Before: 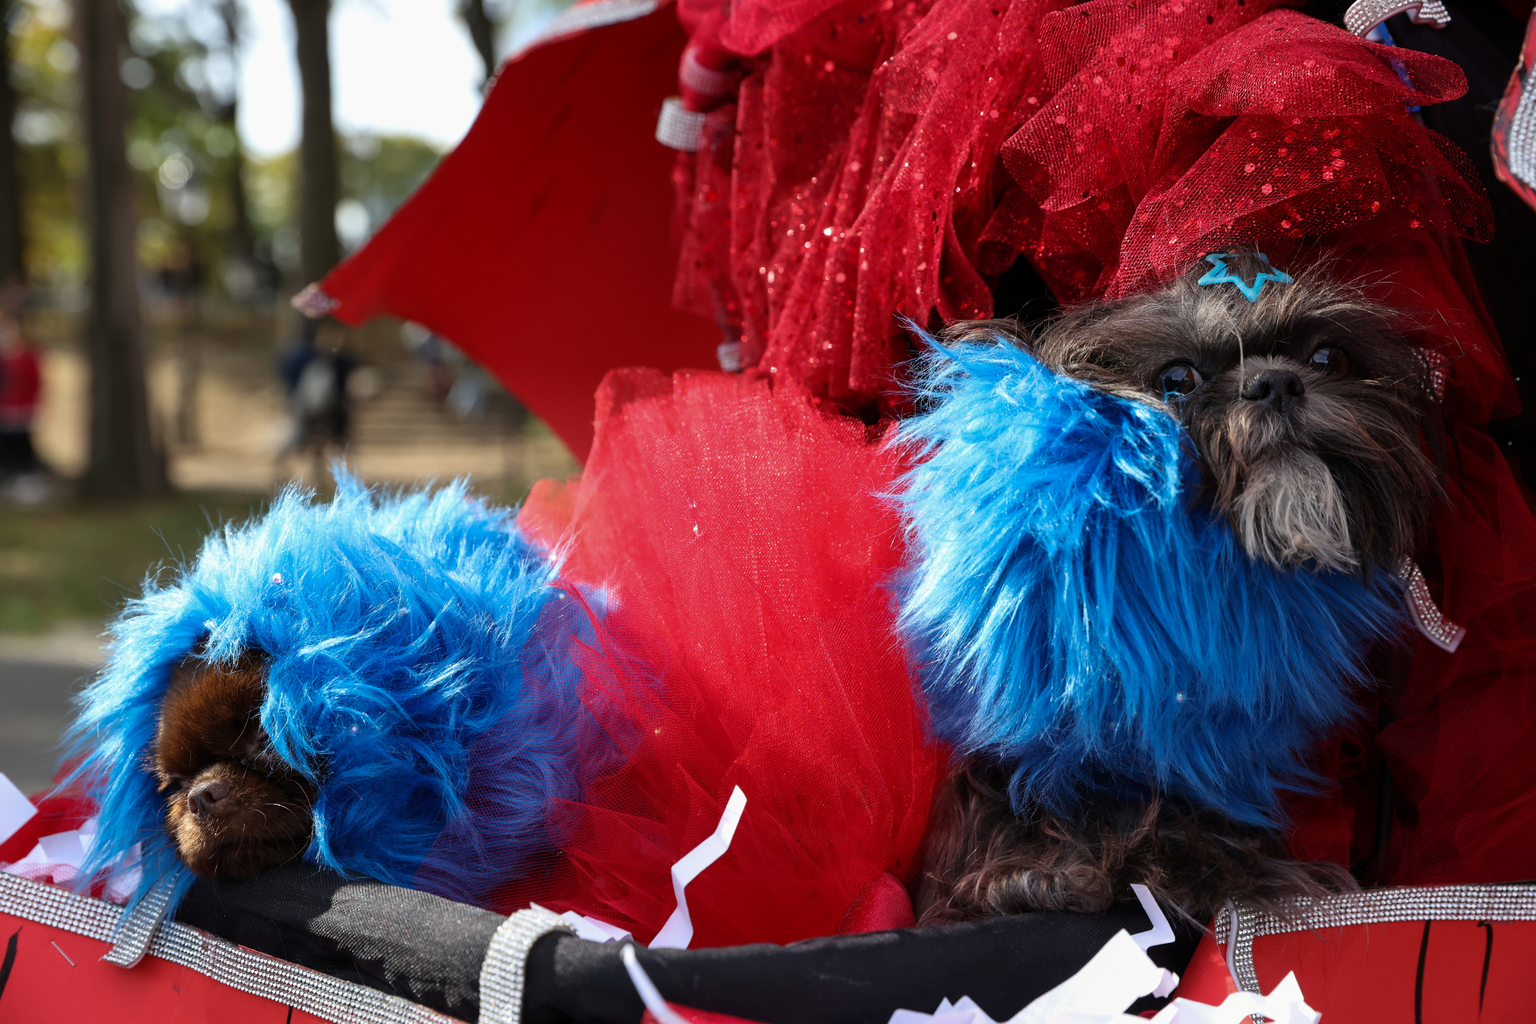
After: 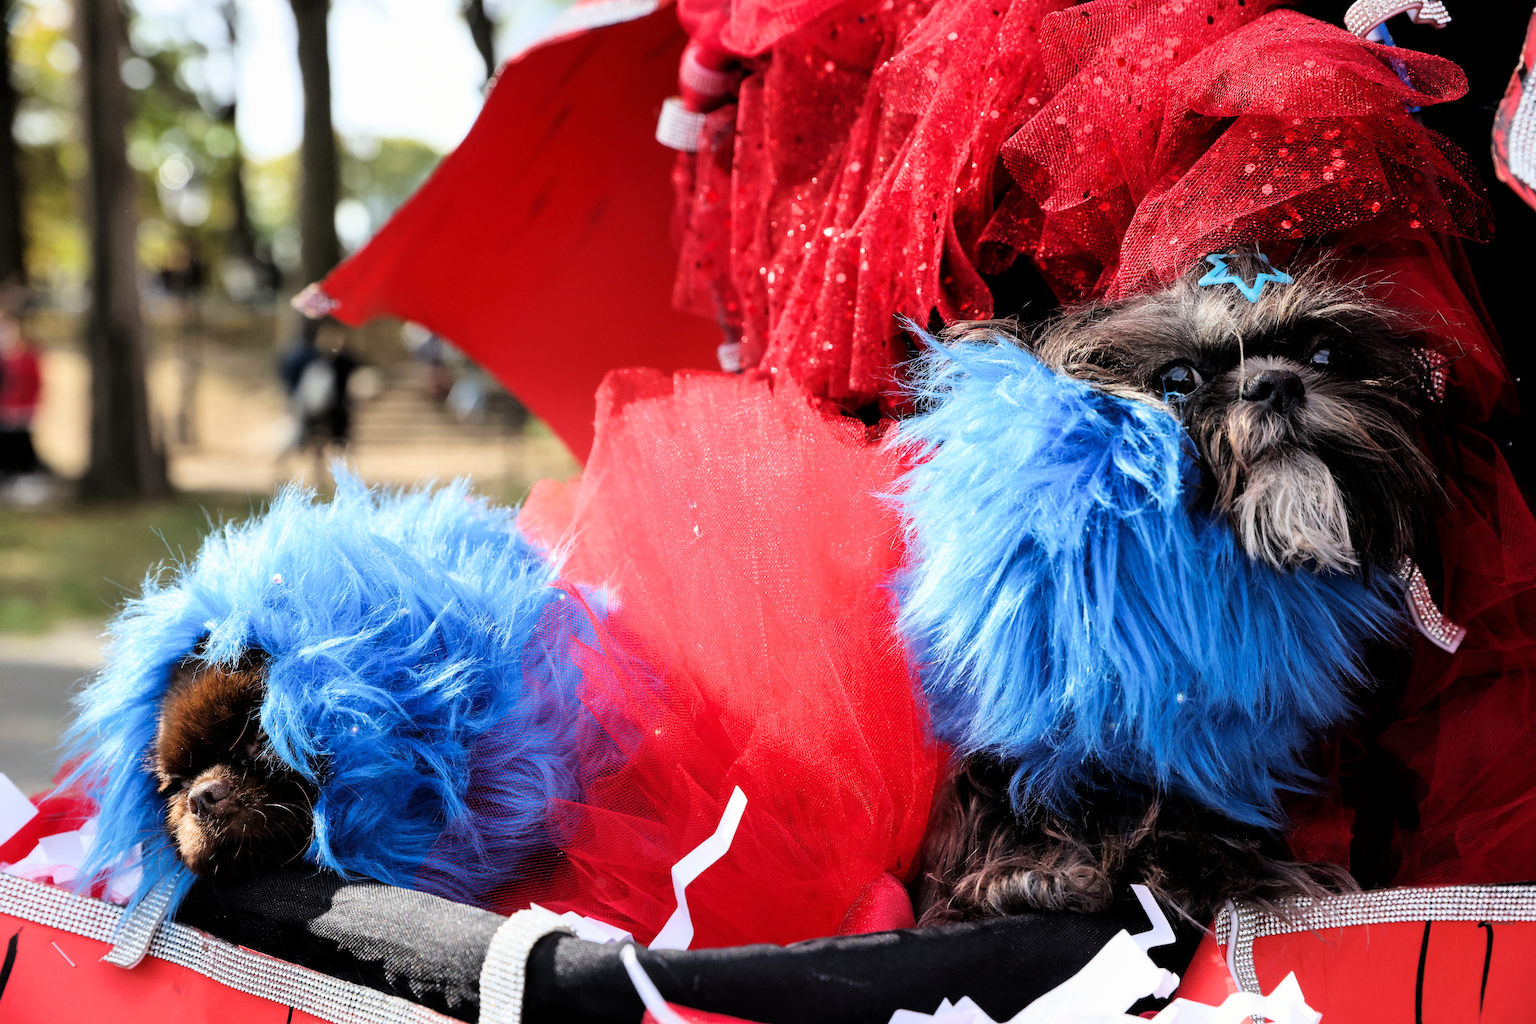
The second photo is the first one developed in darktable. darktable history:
exposure: black level correction 0, exposure 1.188 EV, compensate highlight preservation false
filmic rgb: black relative exposure -5.07 EV, white relative exposure 3.98 EV, hardness 2.89, contrast 1.3
tone equalizer: edges refinement/feathering 500, mask exposure compensation -1.57 EV, preserve details no
